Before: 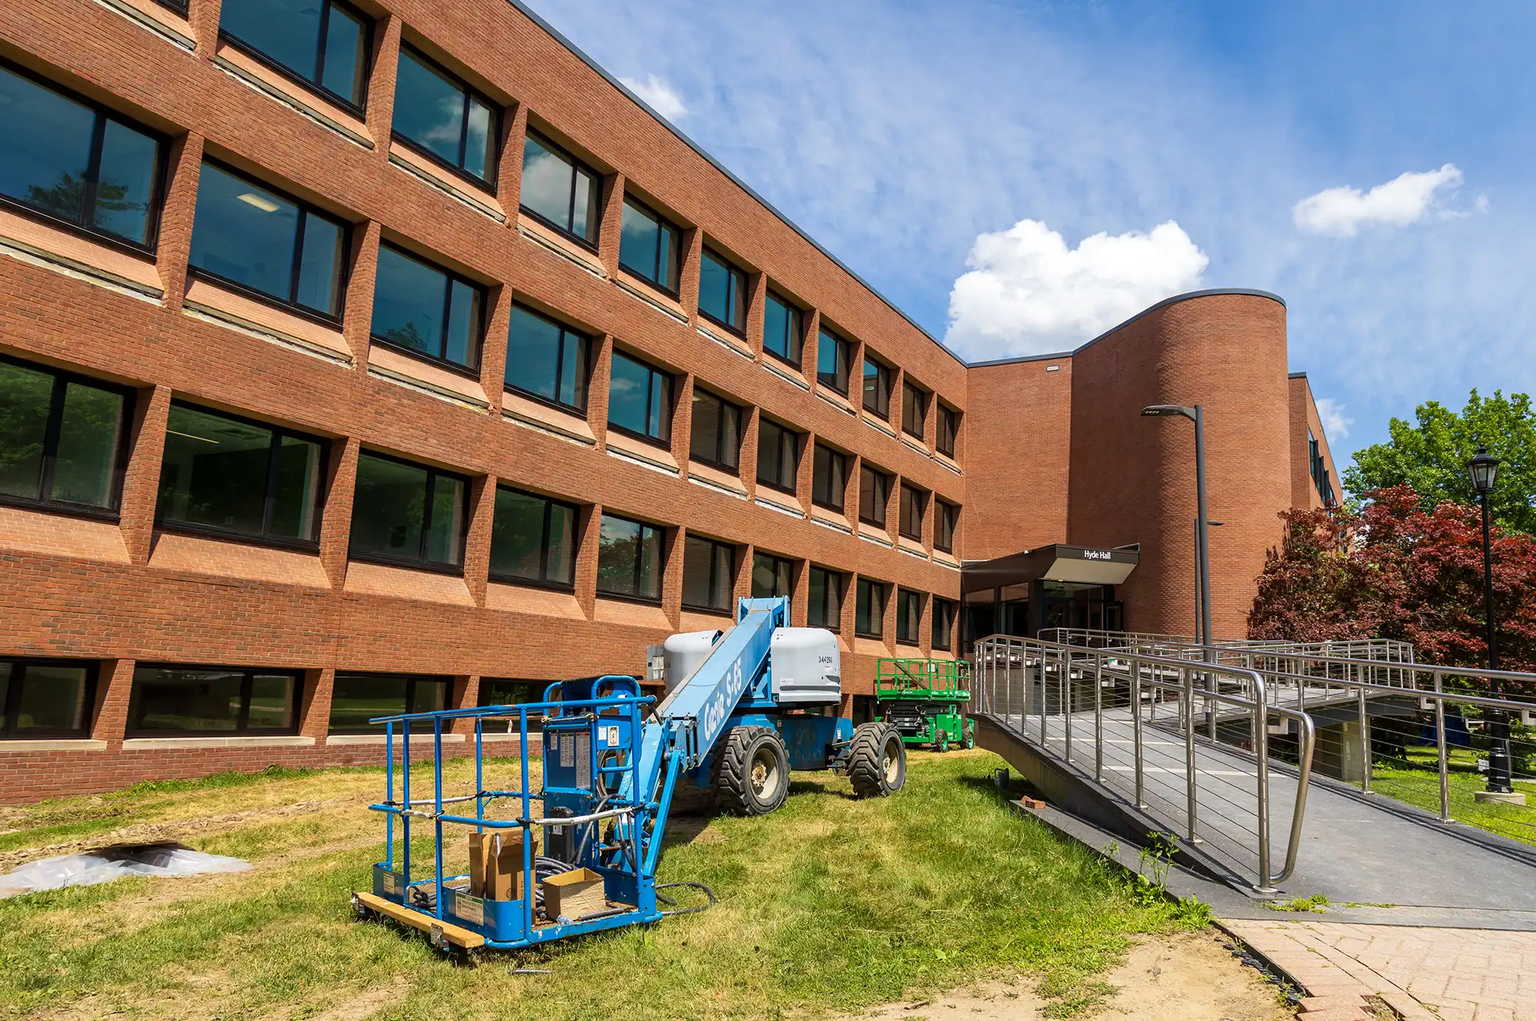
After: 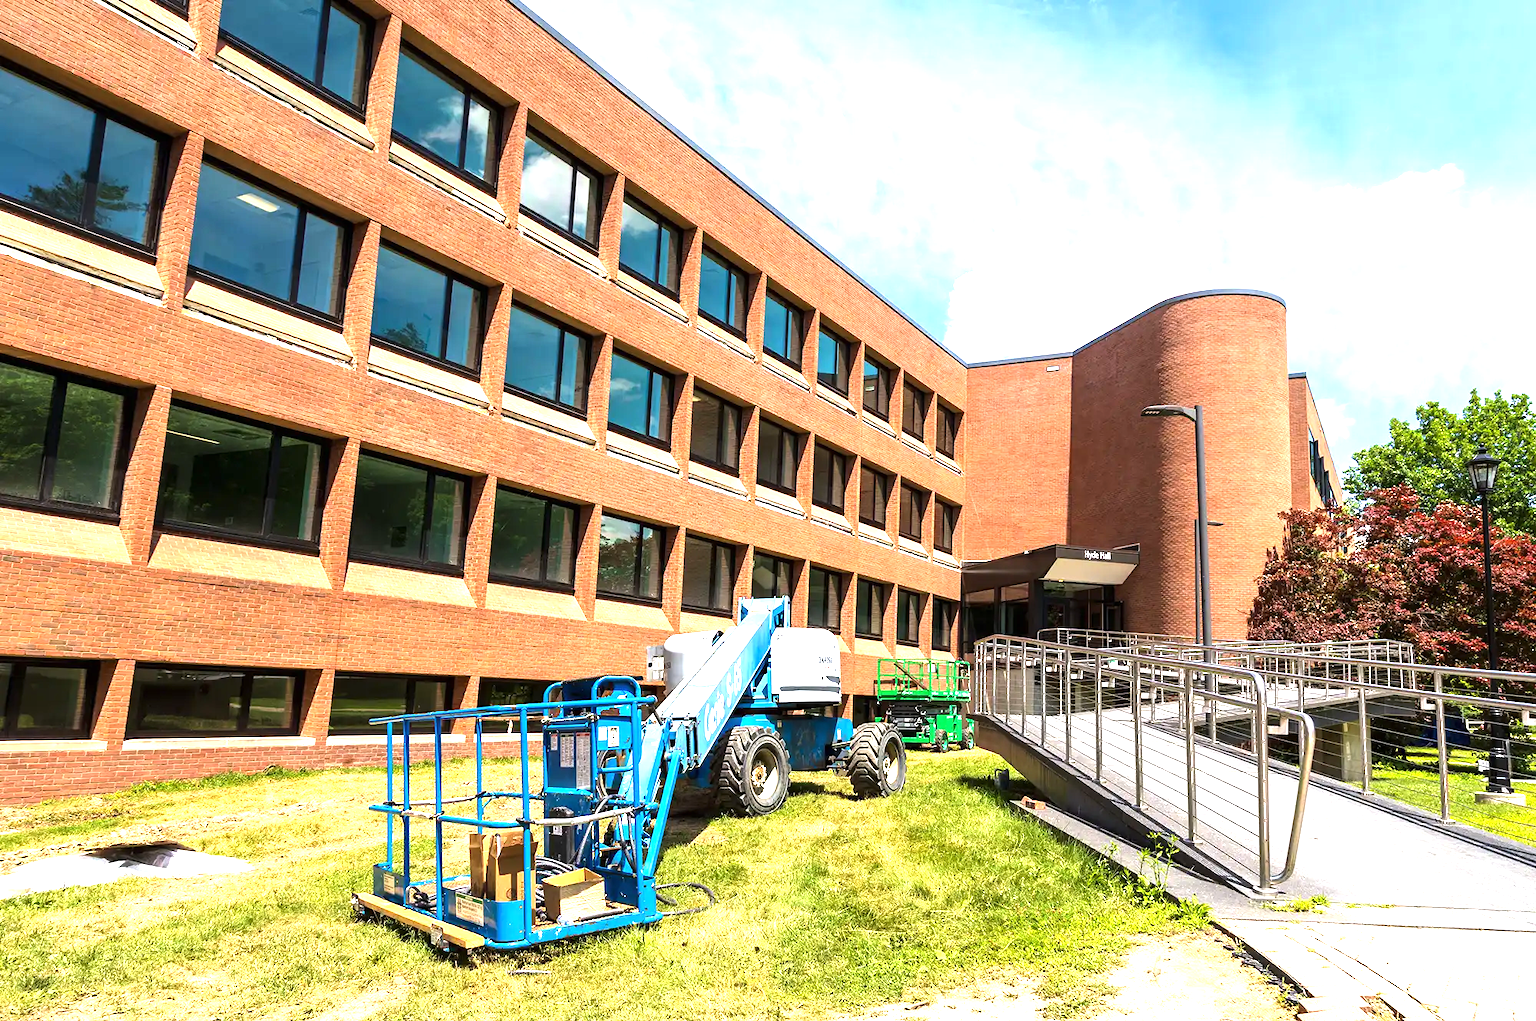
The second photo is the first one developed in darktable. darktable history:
exposure: black level correction 0, exposure 1.1 EV, compensate highlight preservation false
tone equalizer: -8 EV -0.417 EV, -7 EV -0.389 EV, -6 EV -0.333 EV, -5 EV -0.222 EV, -3 EV 0.222 EV, -2 EV 0.333 EV, -1 EV 0.389 EV, +0 EV 0.417 EV, edges refinement/feathering 500, mask exposure compensation -1.57 EV, preserve details no
white balance: red 1.004, blue 1.024
